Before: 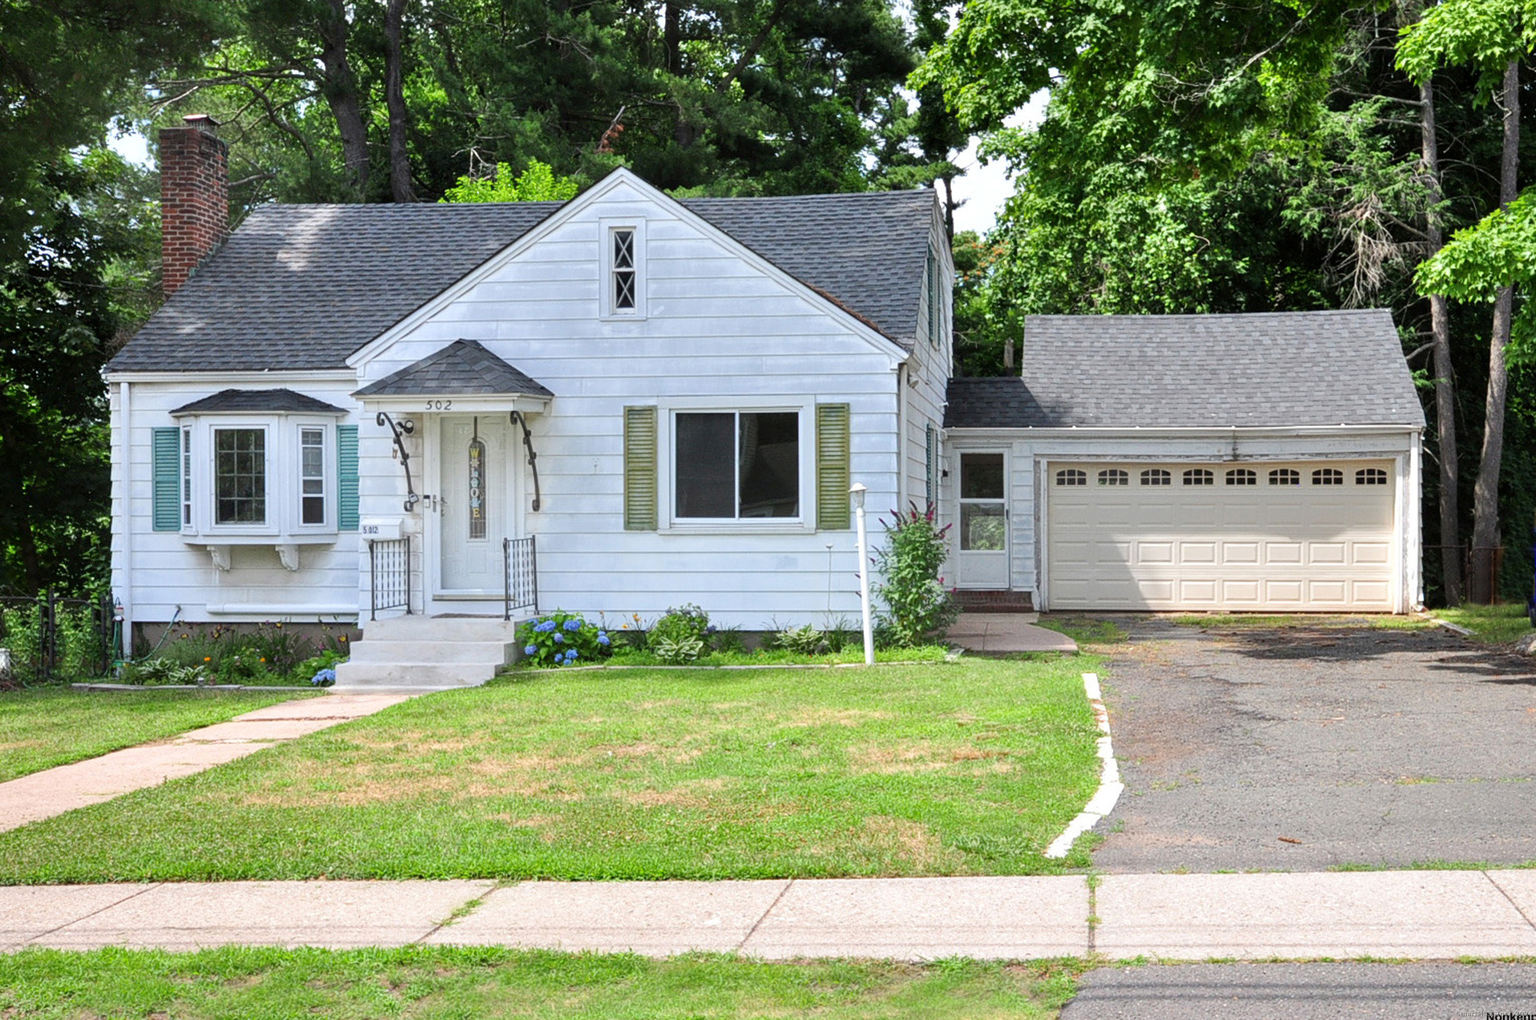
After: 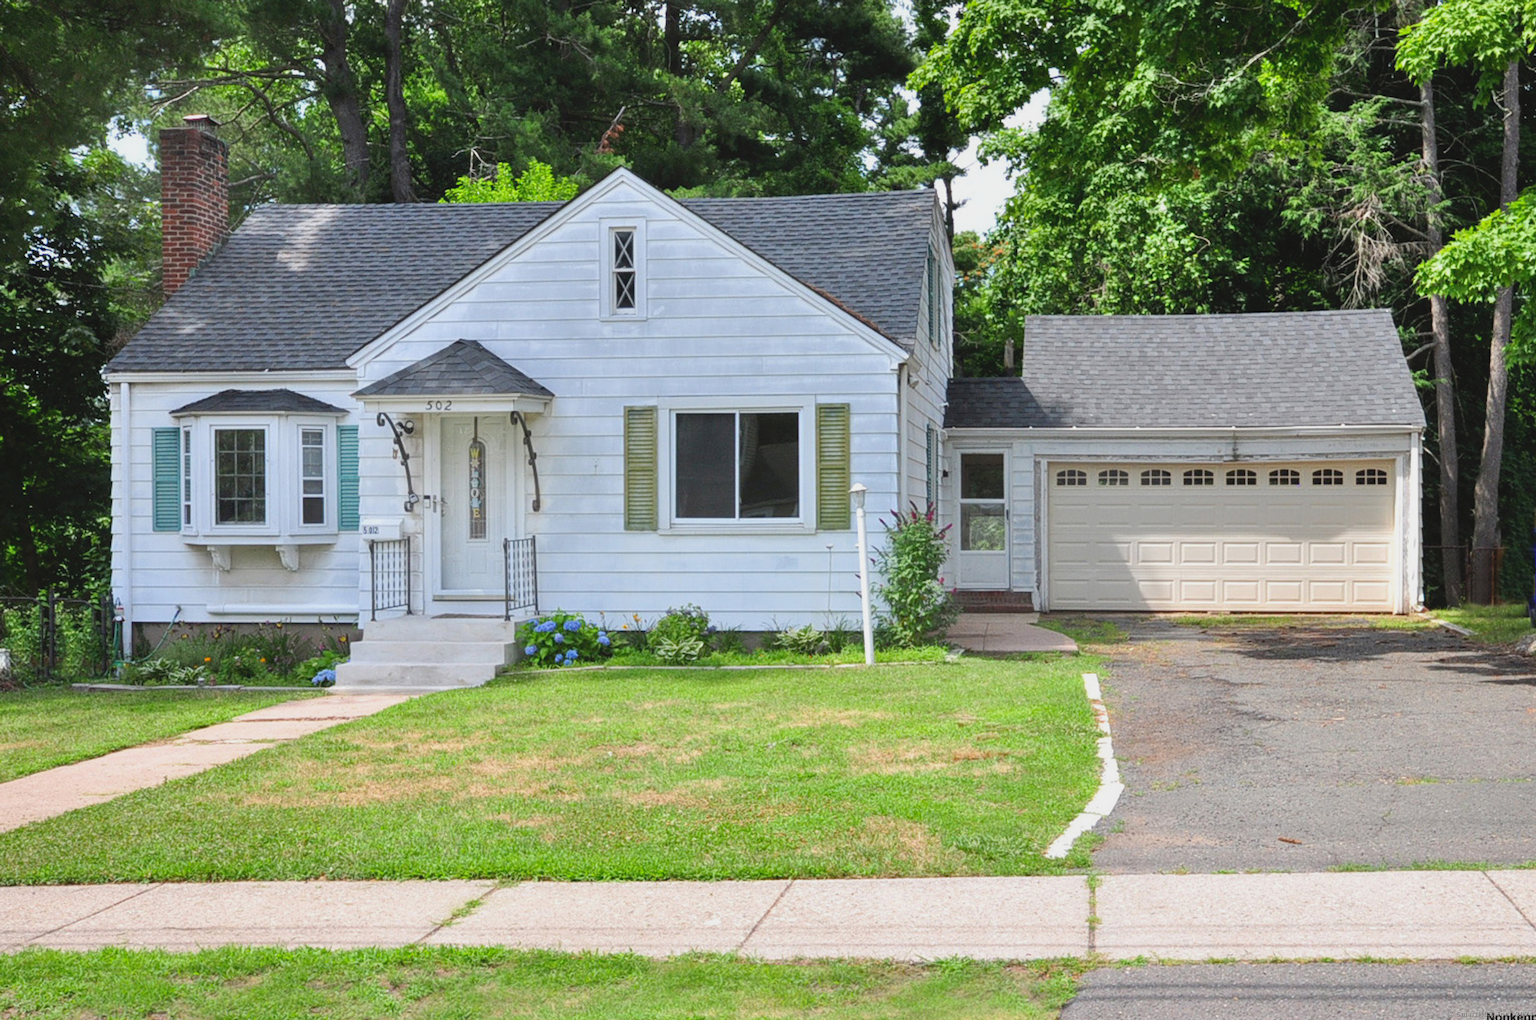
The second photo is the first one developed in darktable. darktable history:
contrast brightness saturation: contrast -0.122
